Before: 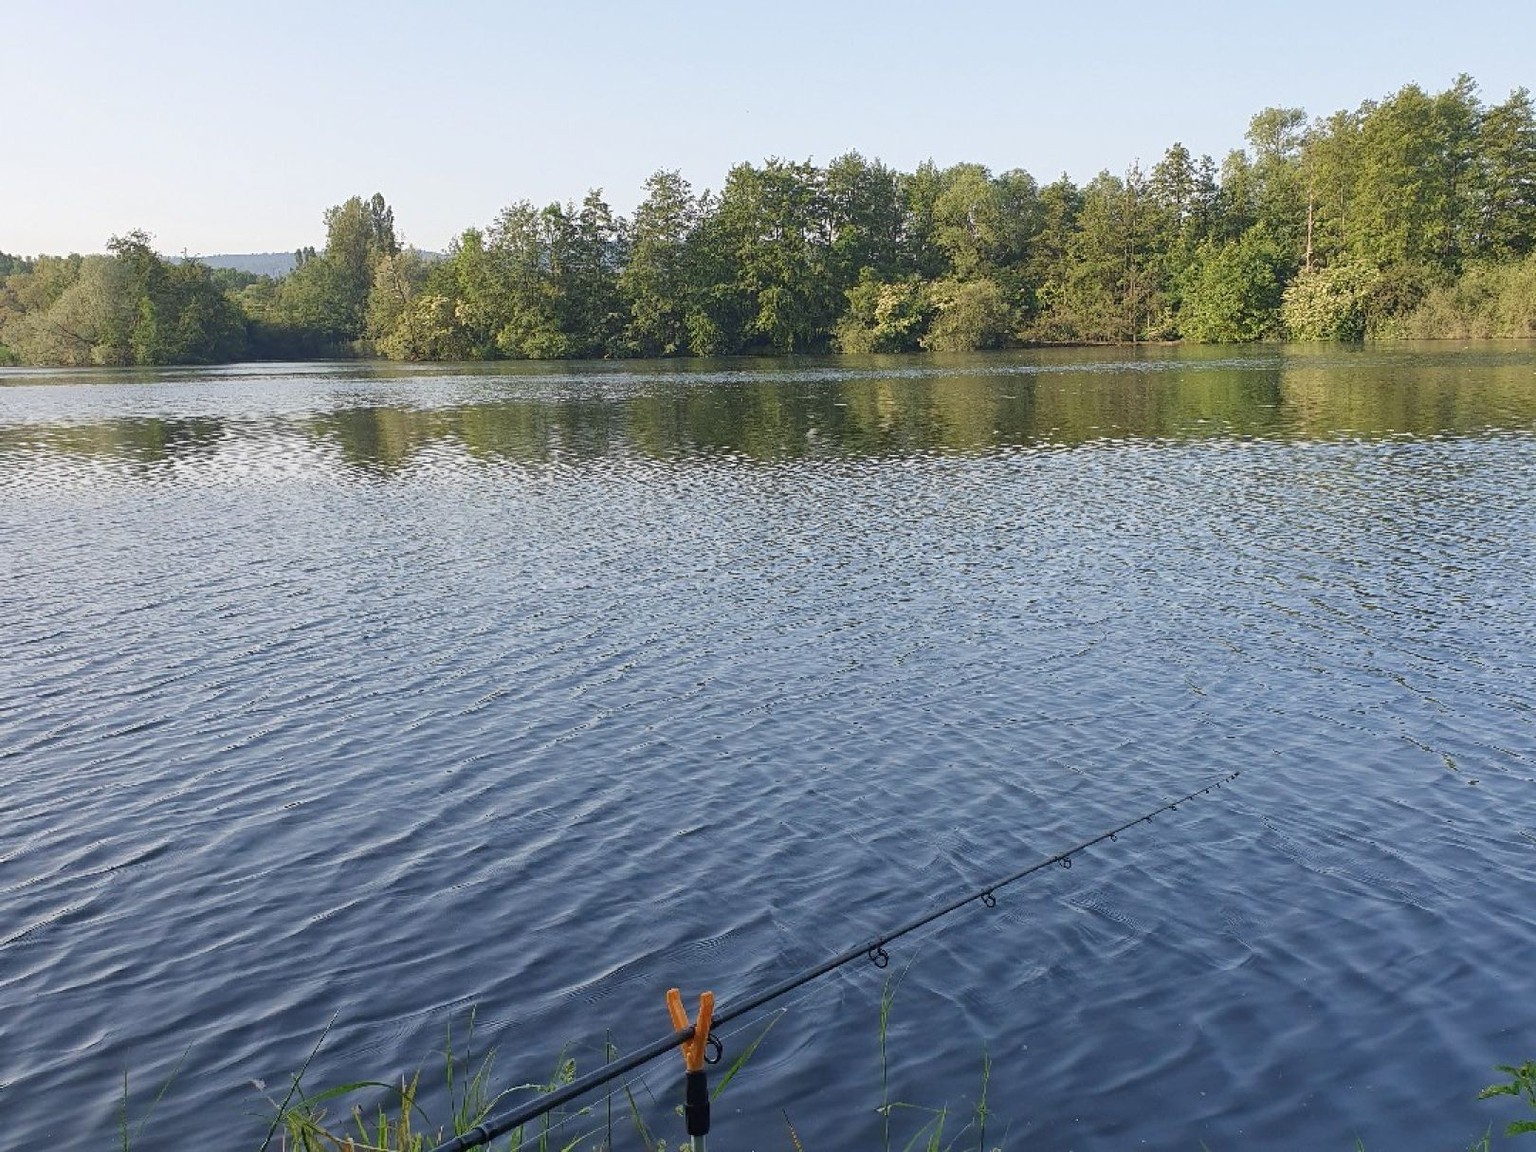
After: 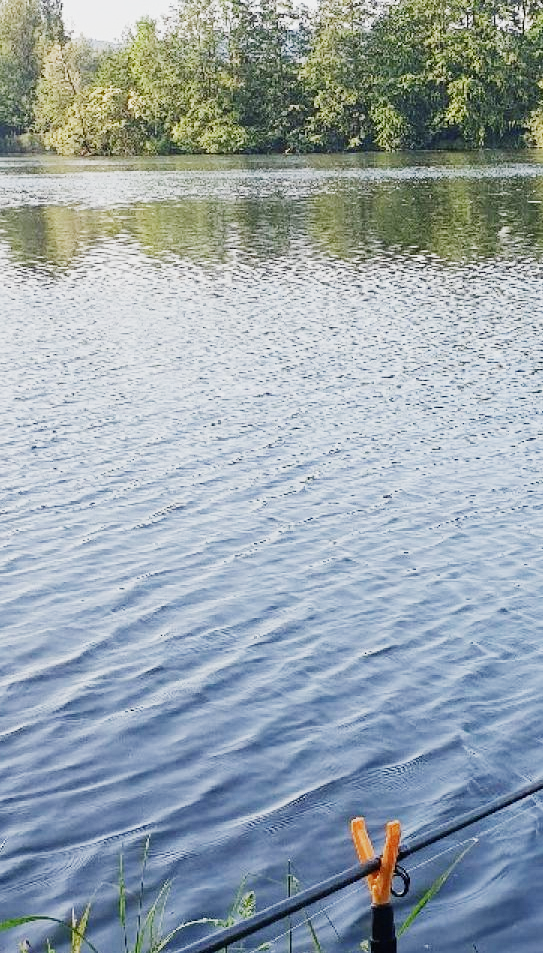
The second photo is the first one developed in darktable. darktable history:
sigmoid: skew -0.2, preserve hue 0%, red attenuation 0.1, red rotation 0.035, green attenuation 0.1, green rotation -0.017, blue attenuation 0.15, blue rotation -0.052, base primaries Rec2020
exposure: exposure 1.223 EV, compensate highlight preservation false
crop and rotate: left 21.77%, top 18.528%, right 44.676%, bottom 2.997%
